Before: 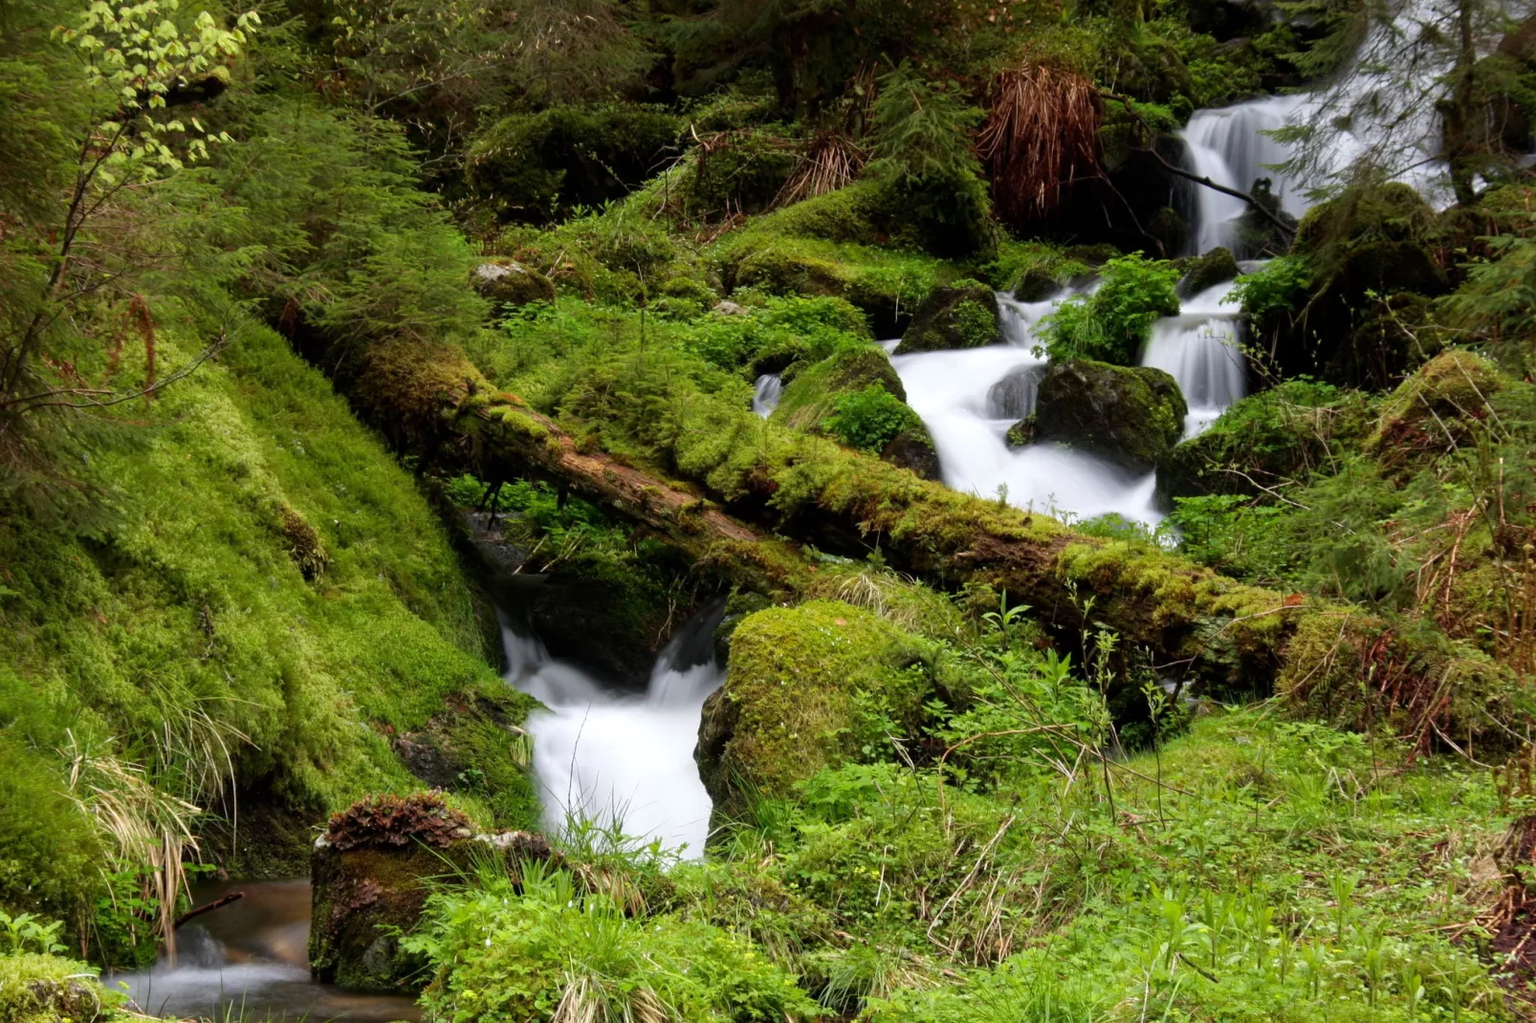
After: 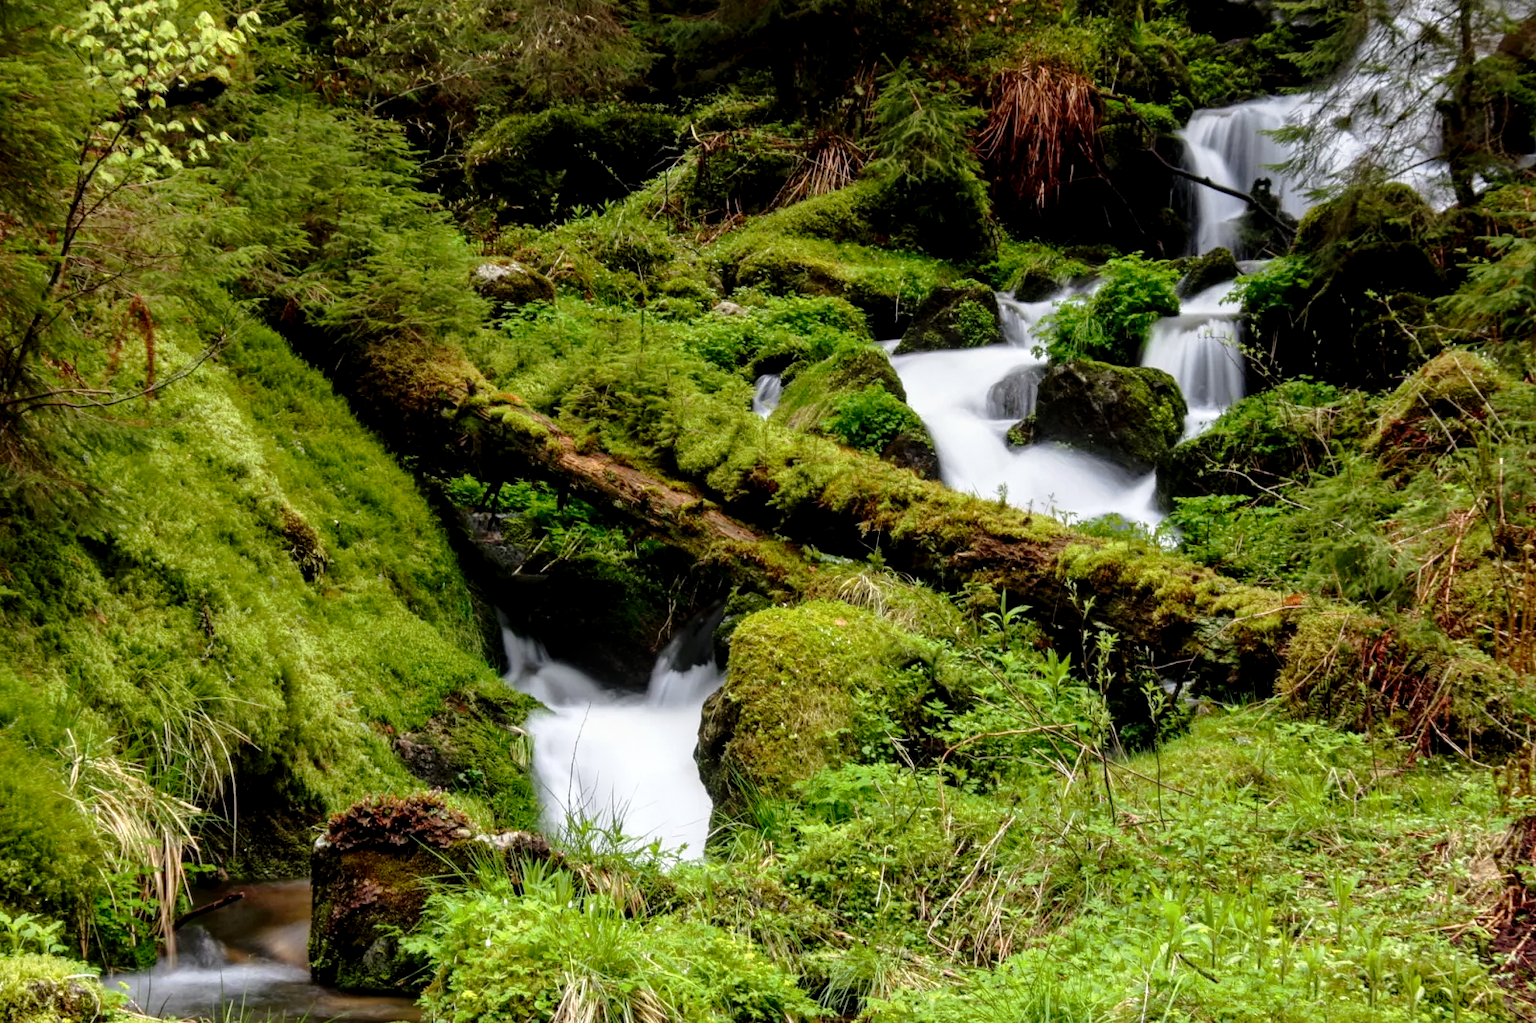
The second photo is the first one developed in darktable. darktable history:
tone curve: curves: ch0 [(0.024, 0) (0.075, 0.034) (0.145, 0.098) (0.257, 0.259) (0.408, 0.45) (0.611, 0.64) (0.81, 0.857) (1, 1)]; ch1 [(0, 0) (0.287, 0.198) (0.501, 0.506) (0.56, 0.57) (0.712, 0.777) (0.976, 0.992)]; ch2 [(0, 0) (0.5, 0.5) (0.523, 0.552) (0.59, 0.603) (0.681, 0.754) (1, 1)], preserve colors none
local contrast: detail 130%
